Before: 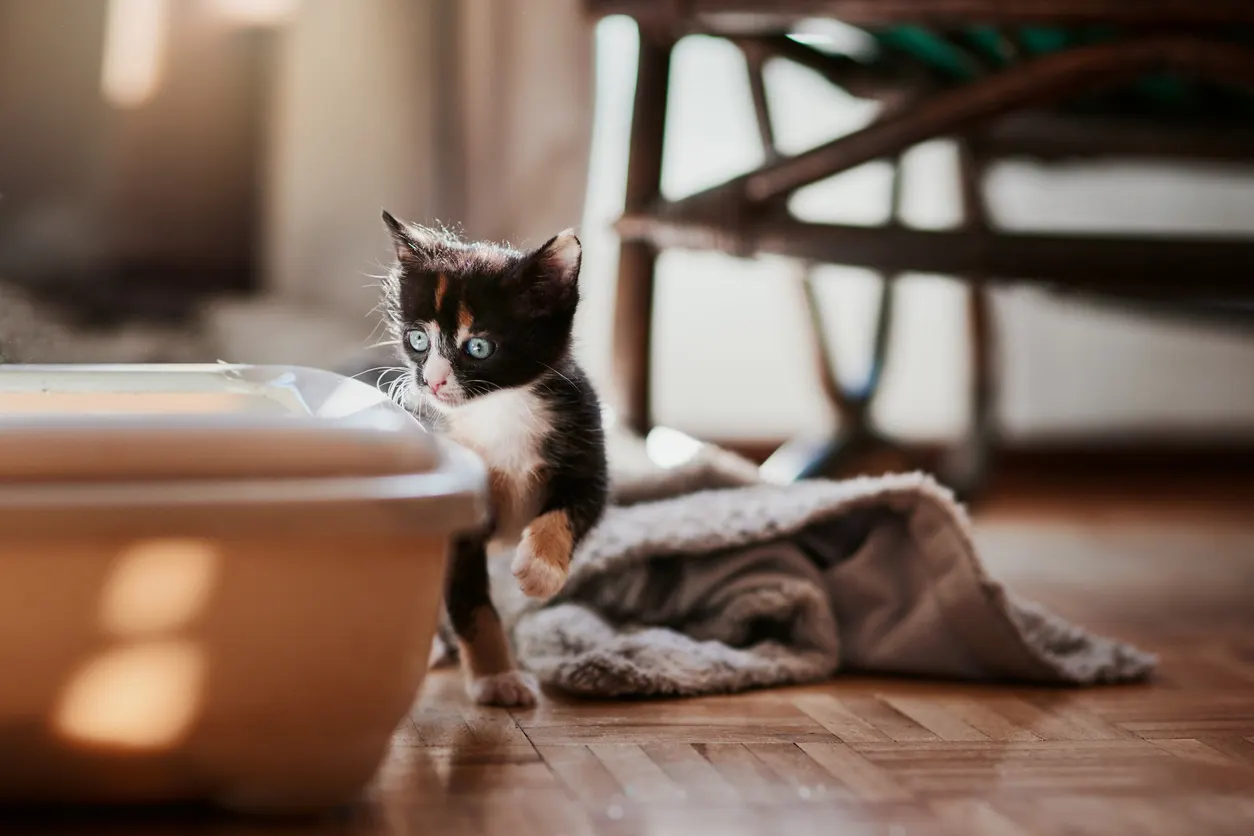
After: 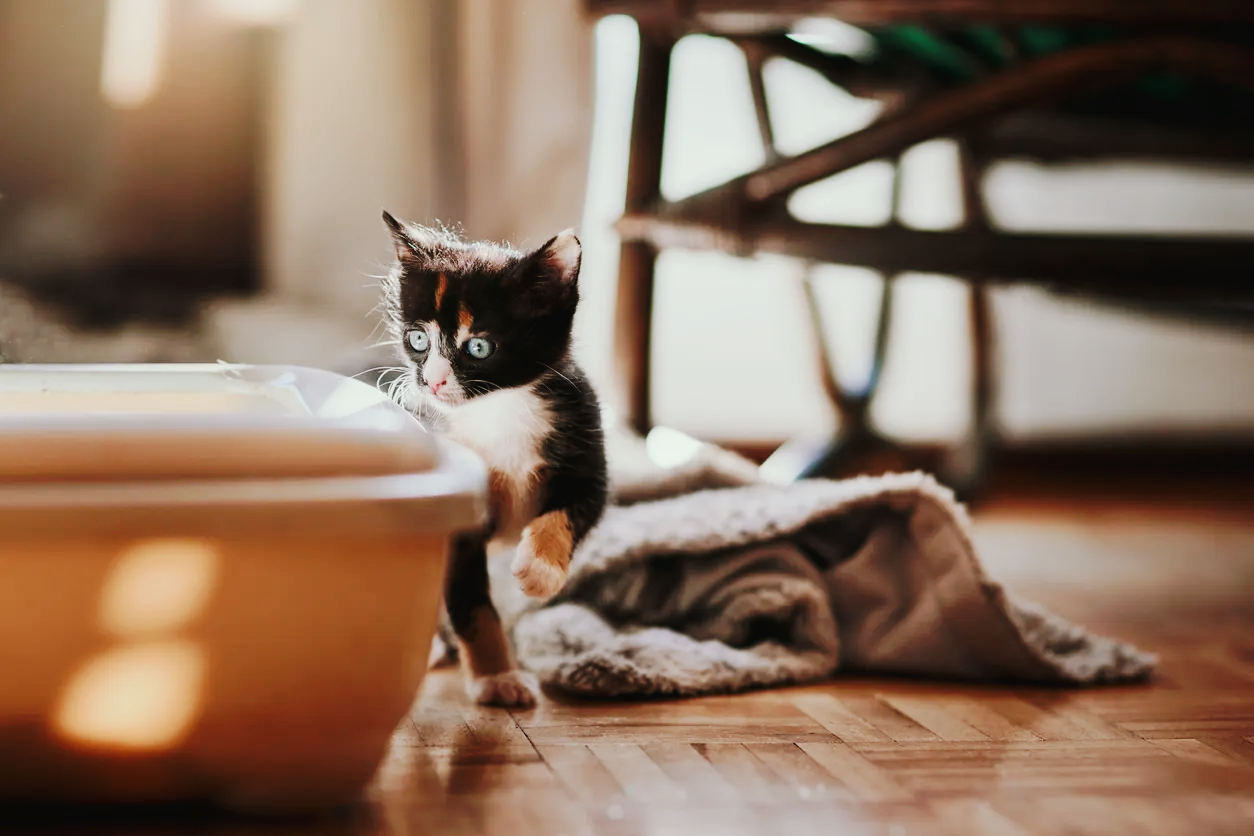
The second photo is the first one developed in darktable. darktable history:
tone curve: curves: ch0 [(0, 0) (0.003, 0.02) (0.011, 0.023) (0.025, 0.028) (0.044, 0.045) (0.069, 0.063) (0.1, 0.09) (0.136, 0.122) (0.177, 0.166) (0.224, 0.223) (0.277, 0.297) (0.335, 0.384) (0.399, 0.461) (0.468, 0.549) (0.543, 0.632) (0.623, 0.705) (0.709, 0.772) (0.801, 0.844) (0.898, 0.91) (1, 1)], preserve colors none
color look up table: target L [93.54, 89.55, 88.99, 88.02, 73.59, 65.52, 66, 64.76, 55.34, 44.62, 28.21, 23.25, 3.373, 200.99, 85.73, 77.24, 73.12, 61.08, 59.39, 57.73, 53.04, 48.91, 41.16, 34.12, 33.16, 27.56, 95.52, 80.85, 77.95, 67.95, 70.39, 55.39, 56.82, 66.47, 55.19, 47.19, 43.57, 37.62, 40.29, 35.19, 15.11, 5.233, 91.09, 83.19, 77.98, 63.92, 60.7, 38.52, 34.37], target a [-24.35, -17.43, -50.6, -57.41, -46.65, -25.04, -69.8, -33.05, -39.13, -41.42, -24.06, -23.47, -6.555, 0, 14.08, 10.65, 27.34, 0.707, 48.46, 65.26, 68.09, 26.01, 28.03, 22.99, 45.47, 40.22, 1.467, 16.98, 21.21, 50.93, 43.45, 11.45, 76.44, 62.08, 15.61, 17.26, 66.28, 42.1, 53.44, 38.76, 22.65, 17.42, -10.54, -46.72, -30.61, -11.65, -13.91, -2.59, -6.158], target b [25.73, 71.46, 64.66, 16.27, 6.501, 63.64, 61.47, 34.84, 9.251, 39.68, 29.33, 27.26, 3.081, -0.001, 7.734, 78.97, 52.26, 30.26, 17.03, 22.69, 54.24, 34.23, 41.72, 22.73, 12.41, 34.65, 0.555, -10.96, -26.1, -17.91, -41.11, -36.7, -21.41, -46.83, 0.588, -56.46, -0.403, -13.1, -40.03, -67.06, -34.23, -3.87, -4.908, -17.26, -30.83, -15.96, -46.09, -29.1, 1.324], num patches 49
